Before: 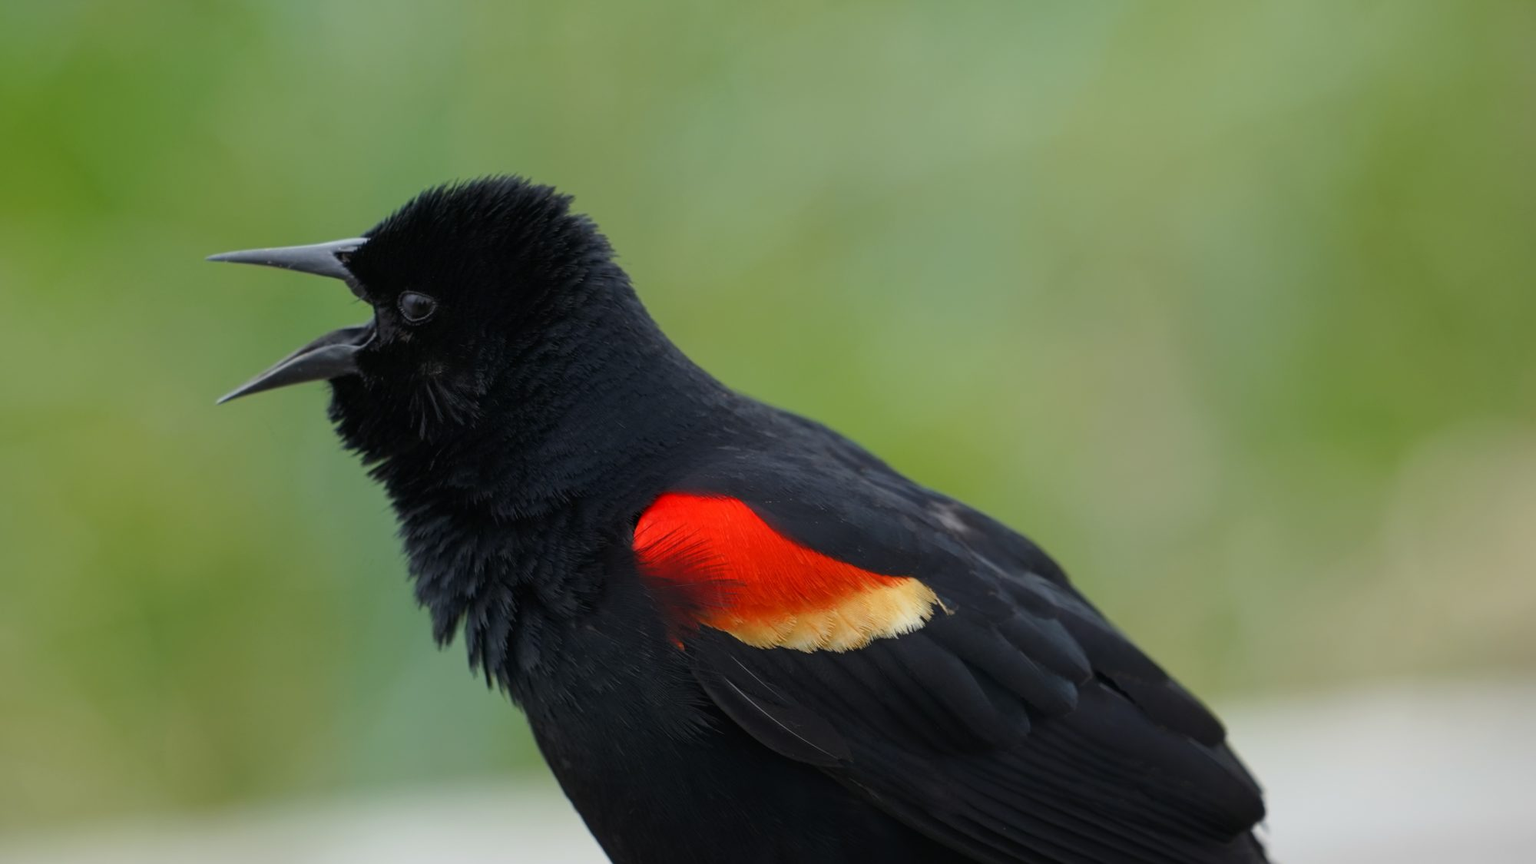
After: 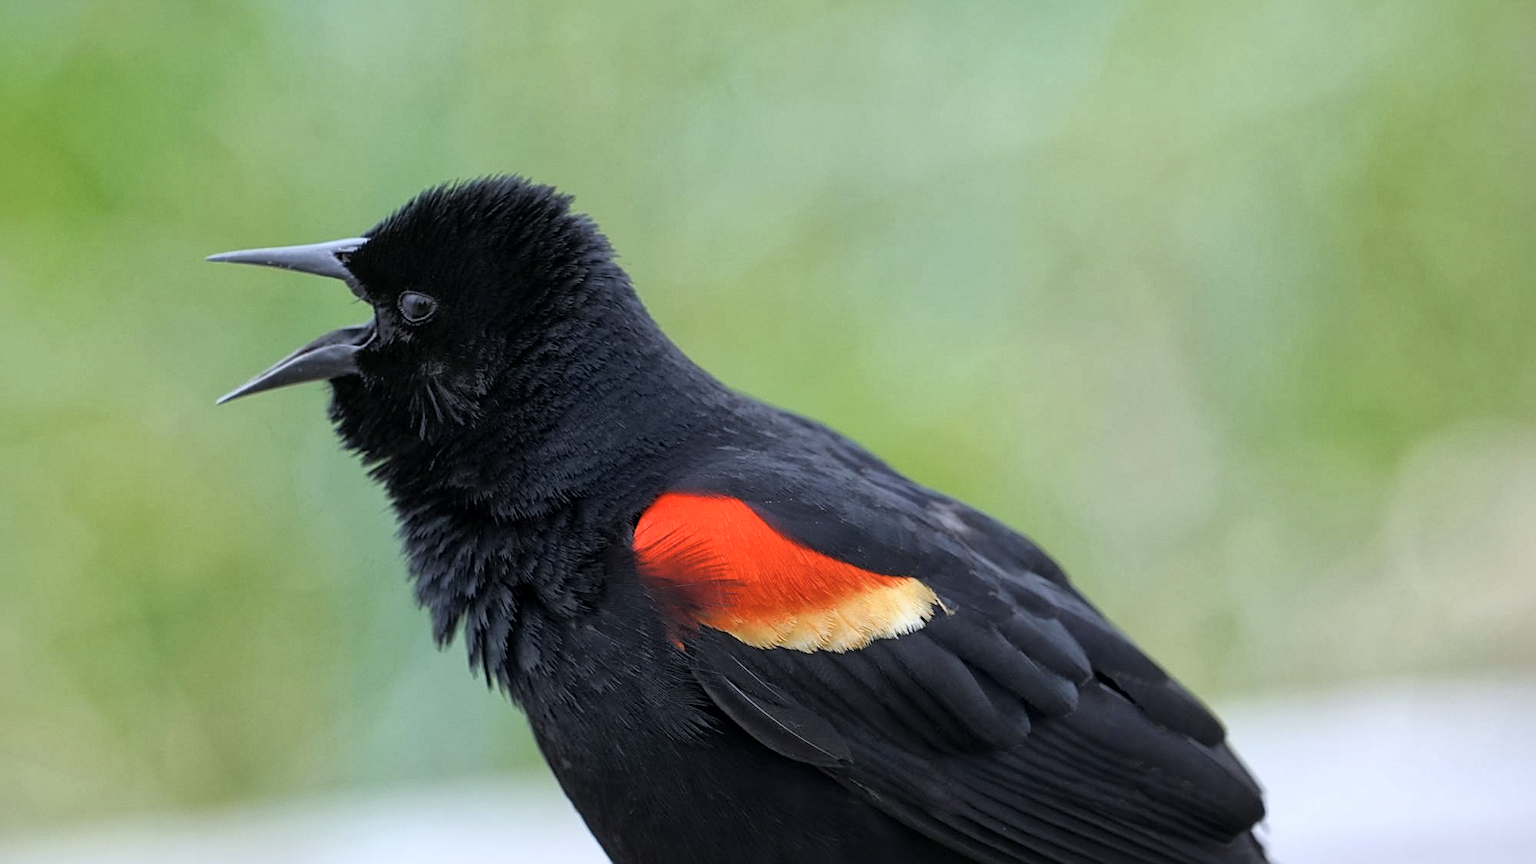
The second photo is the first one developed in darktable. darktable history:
grain: coarseness 0.09 ISO, strength 10%
sharpen: on, module defaults
white balance: red 0.967, blue 1.119, emerald 0.756
global tonemap: drago (1, 100), detail 1
